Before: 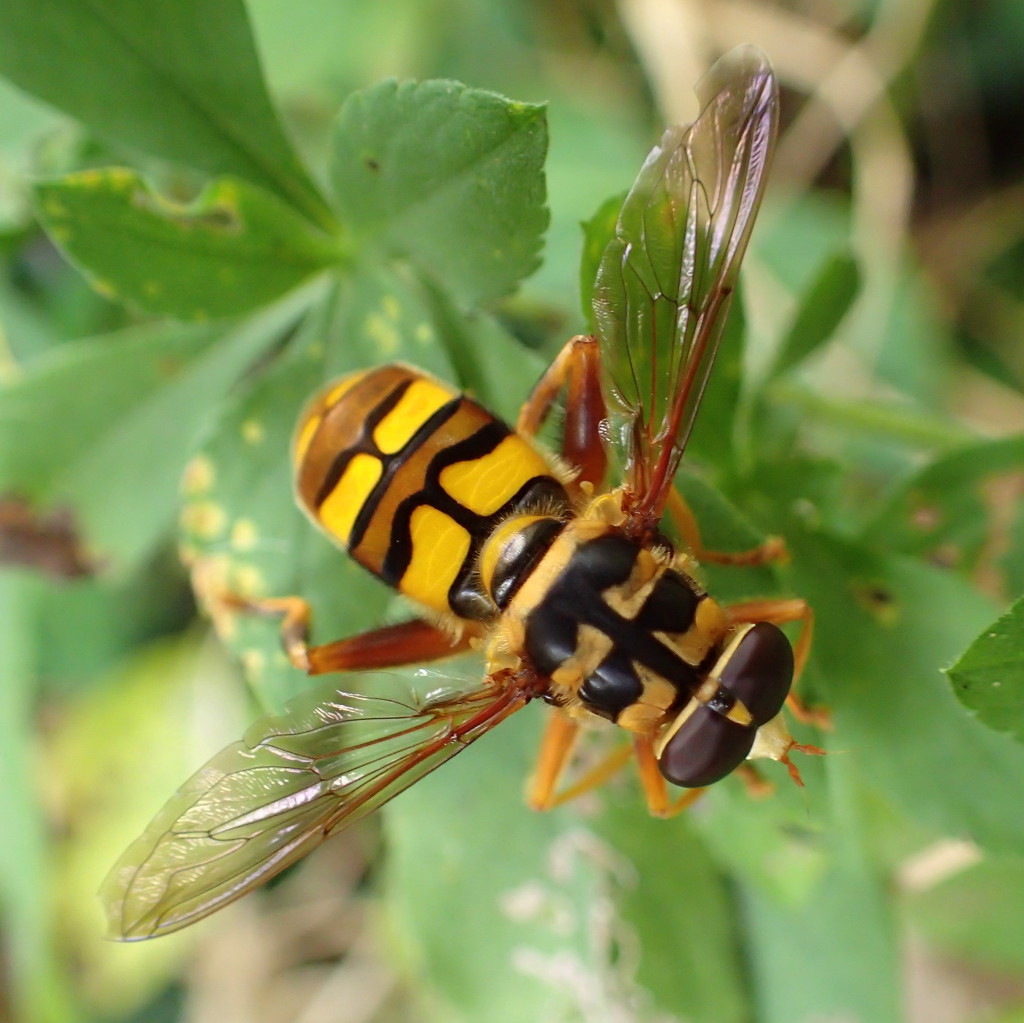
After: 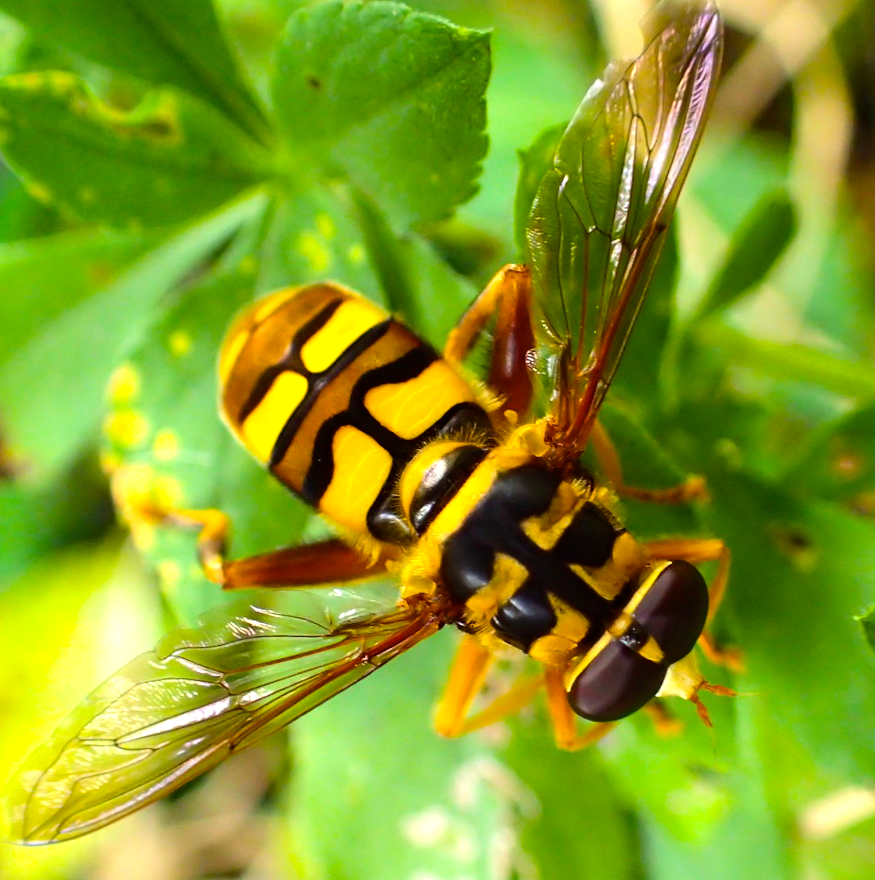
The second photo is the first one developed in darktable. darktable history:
tone equalizer: -8 EV -0.744 EV, -7 EV -0.733 EV, -6 EV -0.591 EV, -5 EV -0.38 EV, -3 EV 0.404 EV, -2 EV 0.6 EV, -1 EV 0.679 EV, +0 EV 0.781 EV, edges refinement/feathering 500, mask exposure compensation -1.57 EV, preserve details no
color balance rgb: linear chroma grading › global chroma 25.359%, perceptual saturation grading › global saturation 25.833%, global vibrance 9.985%
crop and rotate: angle -3.04°, left 5.397%, top 5.213%, right 4.659%, bottom 4.28%
